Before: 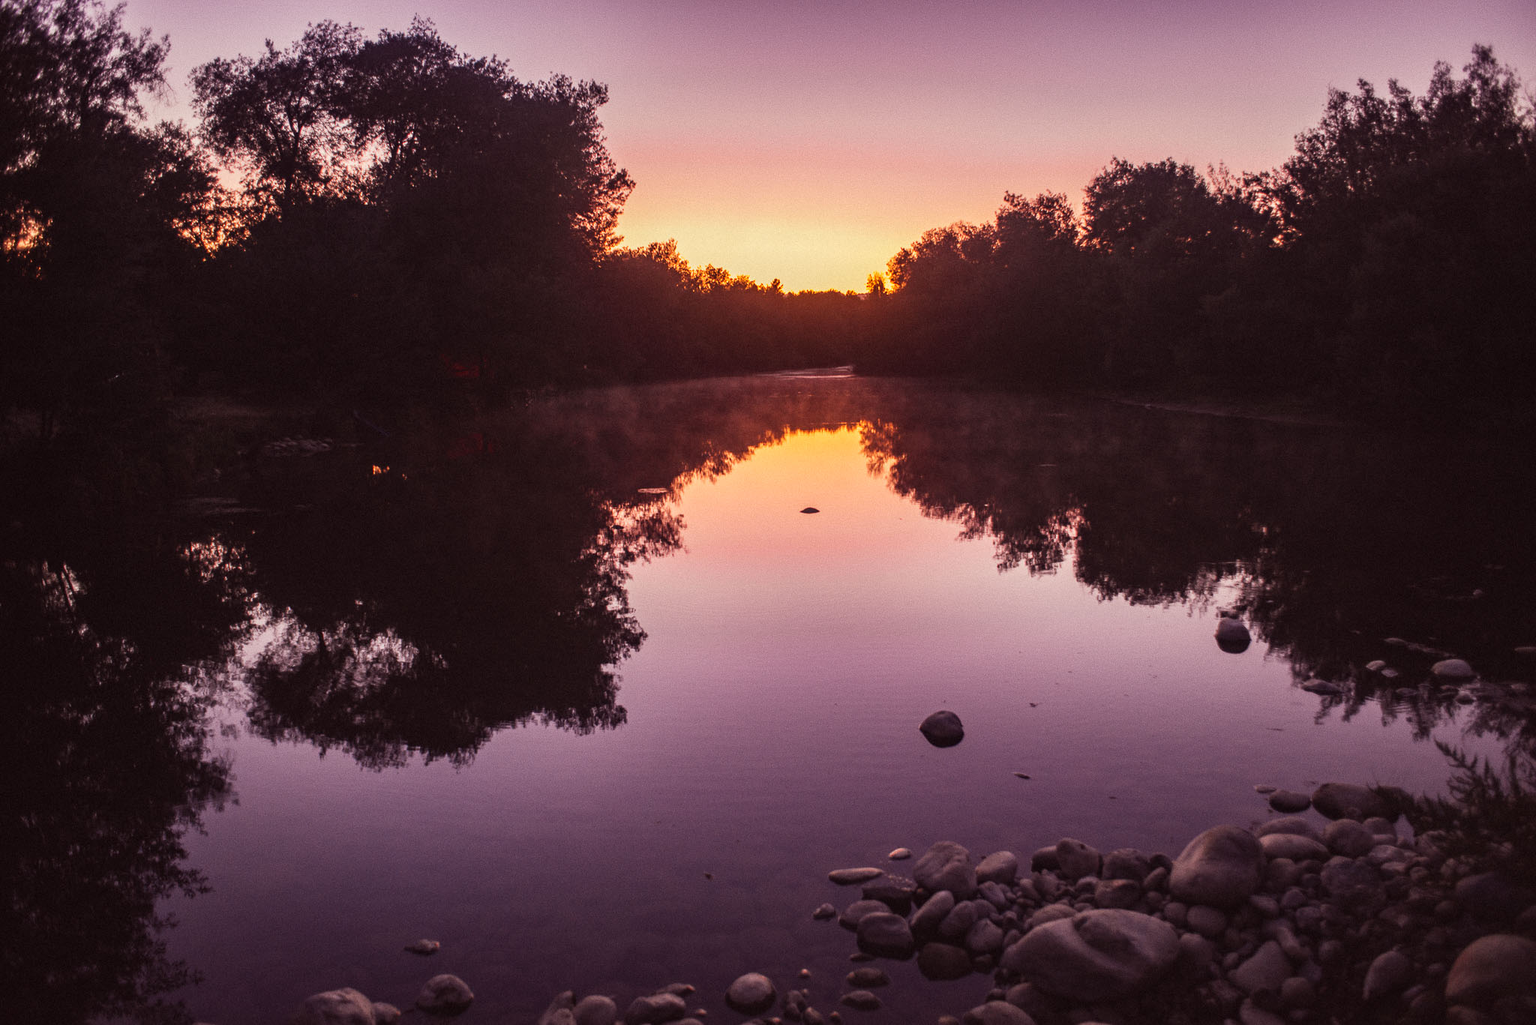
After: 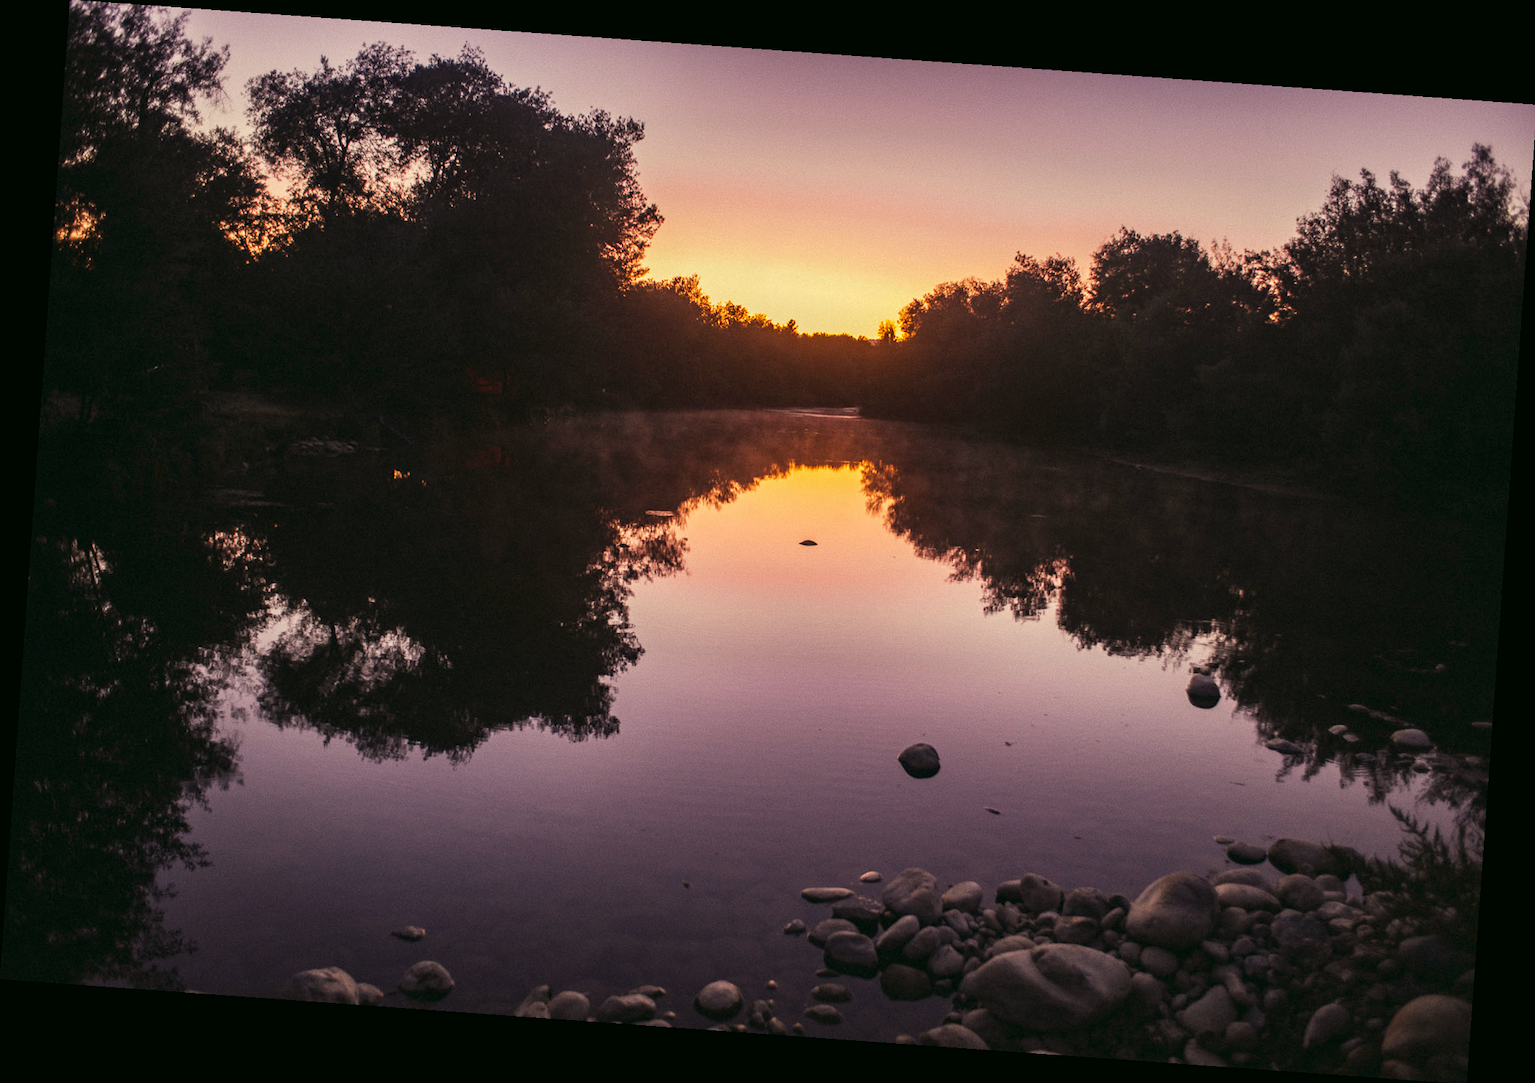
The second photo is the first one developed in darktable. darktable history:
rotate and perspective: rotation 4.1°, automatic cropping off
color correction: highlights a* -0.482, highlights b* 9.48, shadows a* -9.48, shadows b* 0.803
